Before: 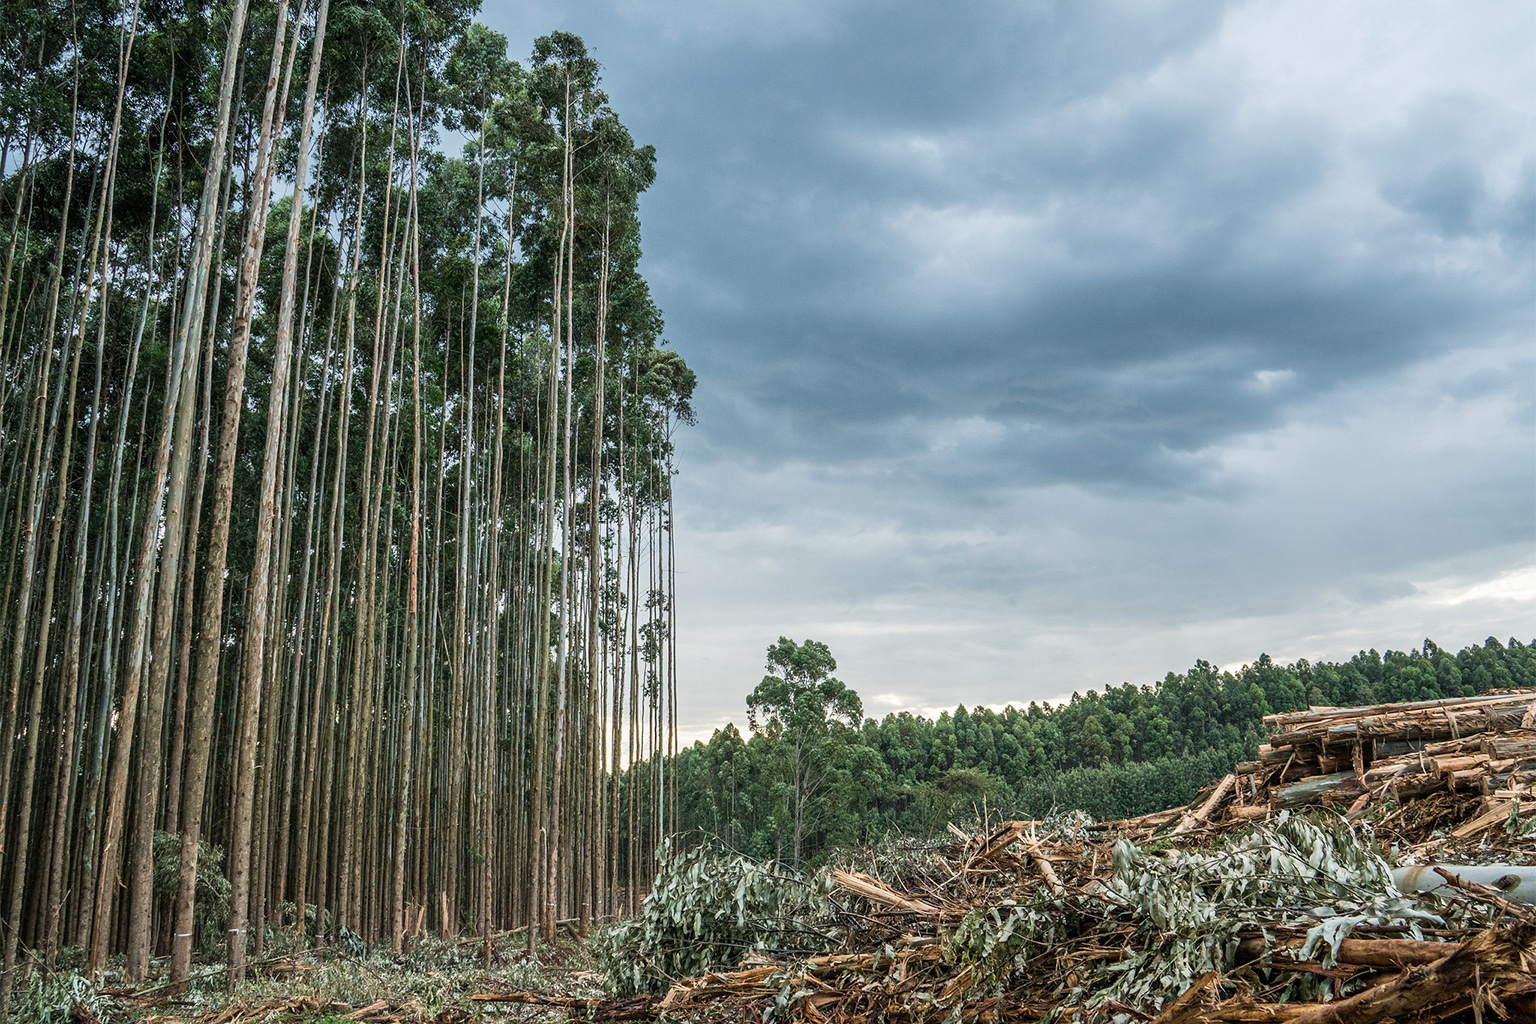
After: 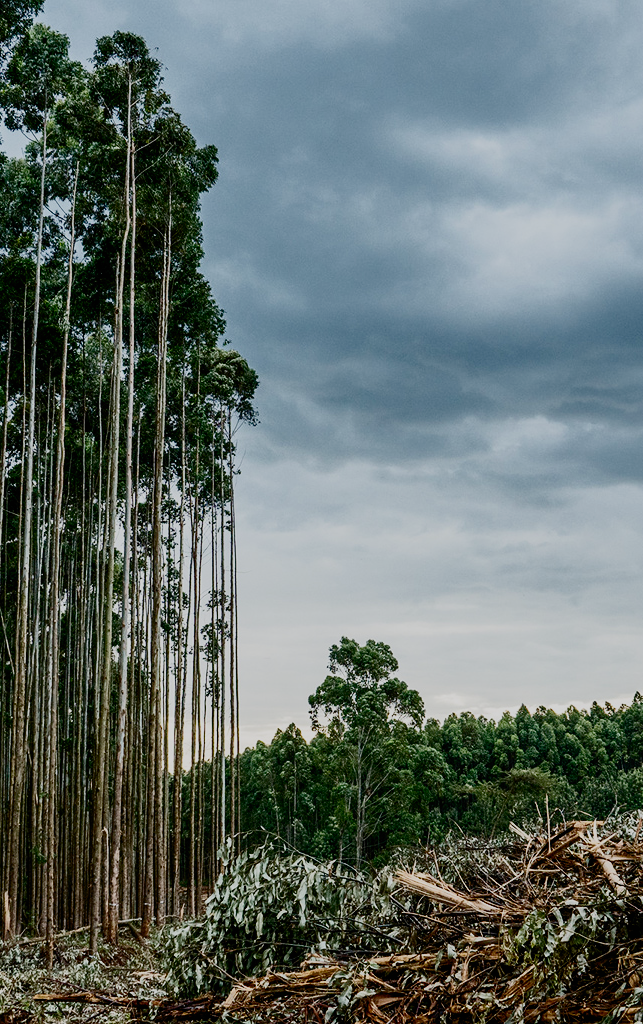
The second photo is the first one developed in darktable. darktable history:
tone curve: curves: ch0 [(0, 0) (0.003, 0.006) (0.011, 0.011) (0.025, 0.02) (0.044, 0.032) (0.069, 0.035) (0.1, 0.046) (0.136, 0.063) (0.177, 0.089) (0.224, 0.12) (0.277, 0.16) (0.335, 0.206) (0.399, 0.268) (0.468, 0.359) (0.543, 0.466) (0.623, 0.582) (0.709, 0.722) (0.801, 0.808) (0.898, 0.886) (1, 1)], color space Lab, independent channels, preserve colors none
crop: left 28.533%, right 29.599%
filmic rgb: black relative exposure -4.64 EV, white relative exposure 4.77 EV, hardness 2.35, latitude 35.89%, contrast 1.049, highlights saturation mix 1.33%, shadows ↔ highlights balance 1.15%, add noise in highlights 0.001, preserve chrominance no, color science v3 (2019), use custom middle-gray values true, iterations of high-quality reconstruction 0, contrast in highlights soft
